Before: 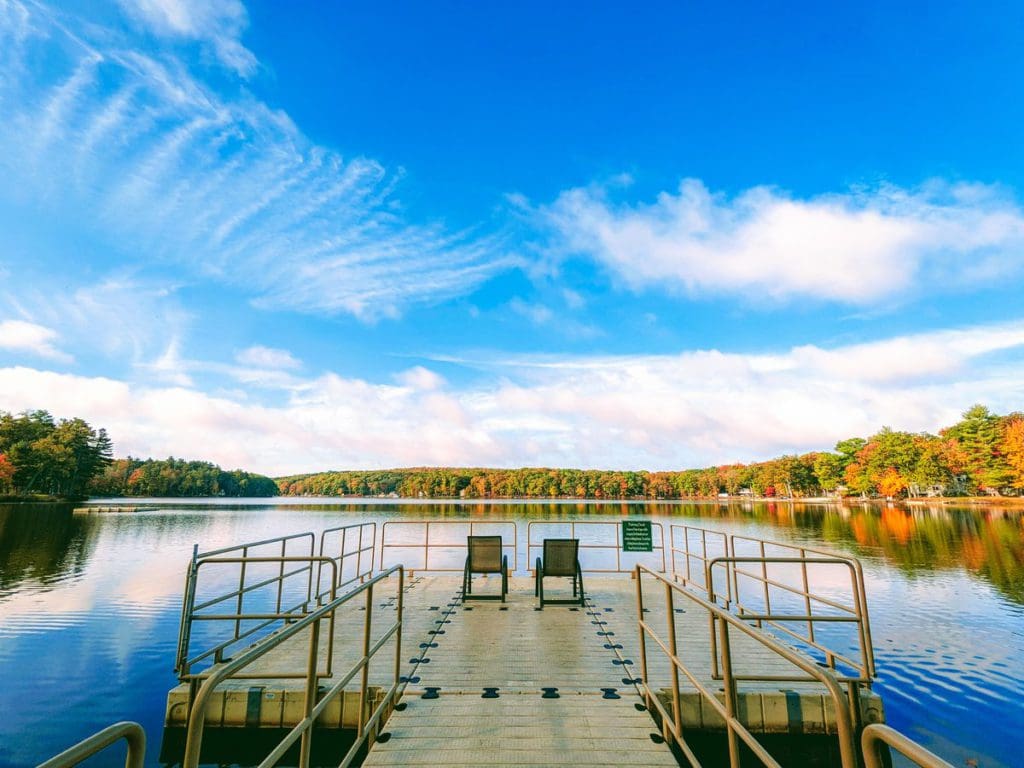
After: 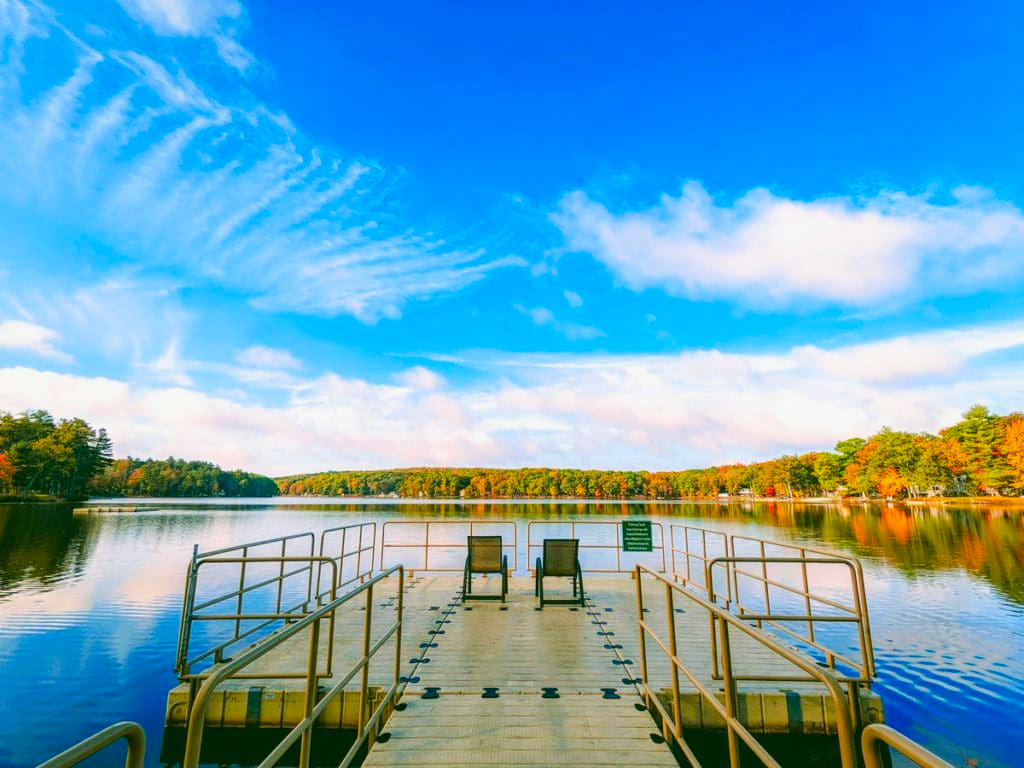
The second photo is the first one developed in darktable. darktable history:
color balance rgb: power › hue 311.84°, highlights gain › luminance 14.686%, perceptual saturation grading › global saturation 31.328%, contrast -10.381%
